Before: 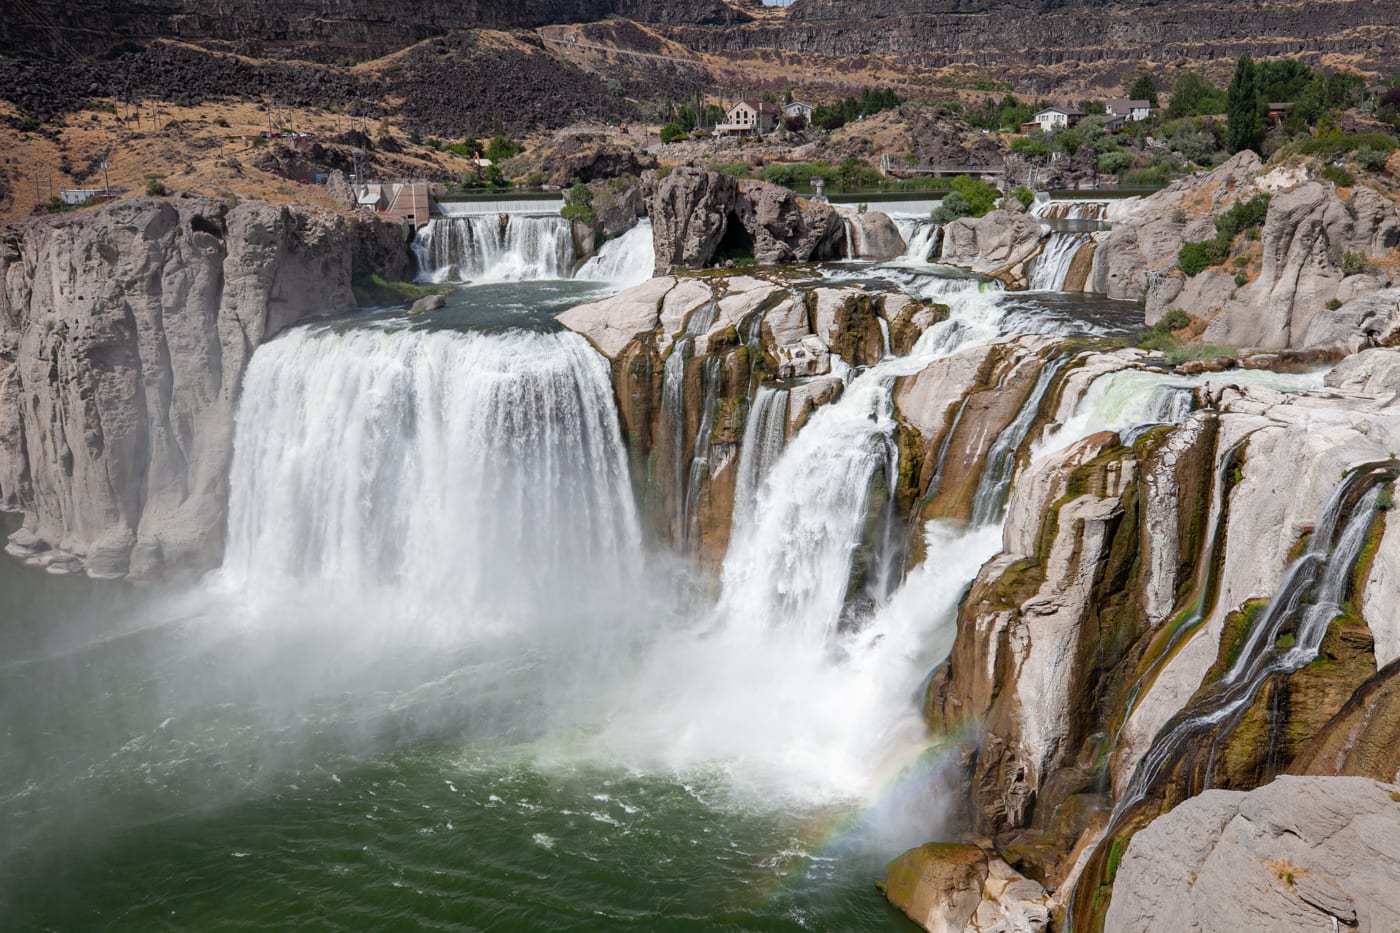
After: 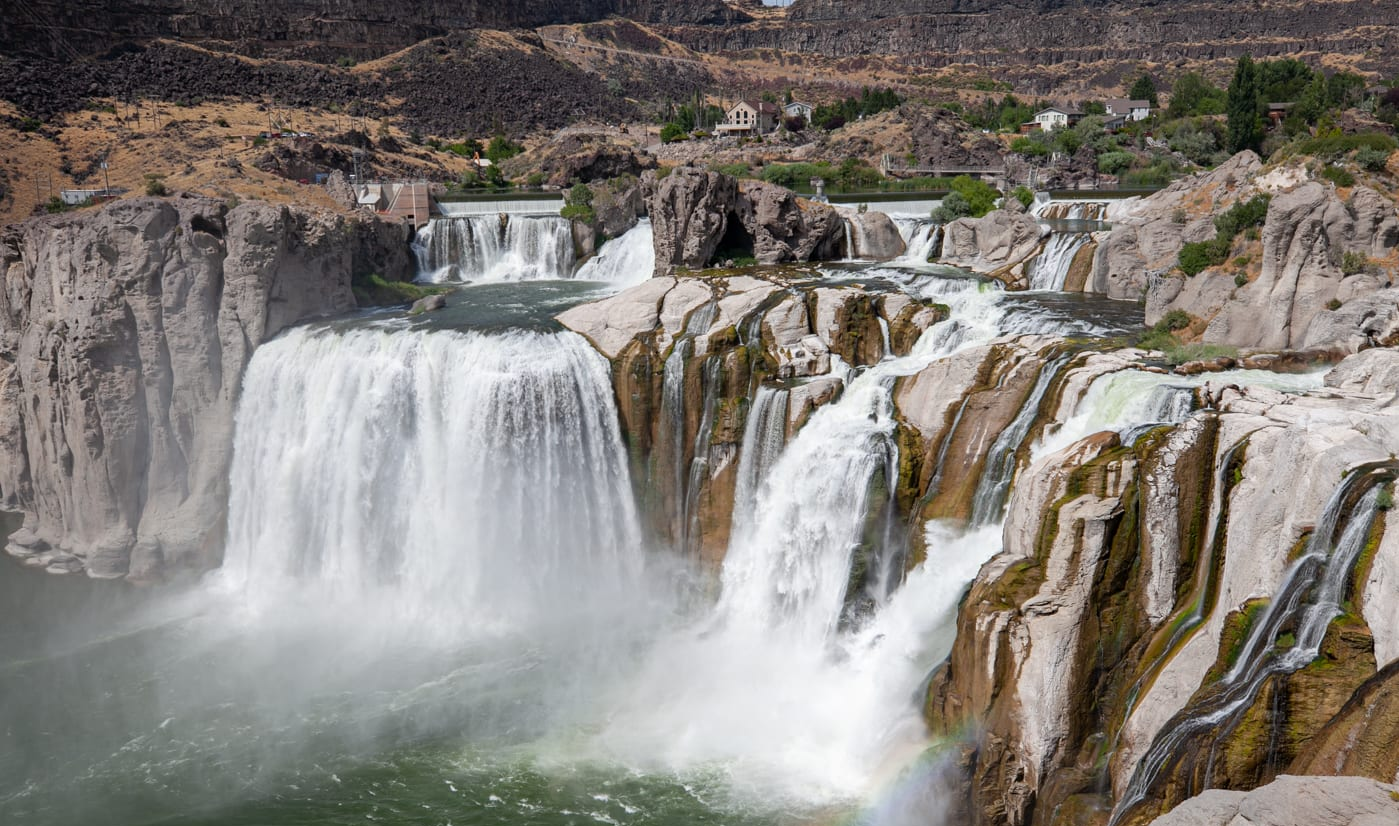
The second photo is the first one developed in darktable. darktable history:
crop and rotate: top 0%, bottom 11.399%
